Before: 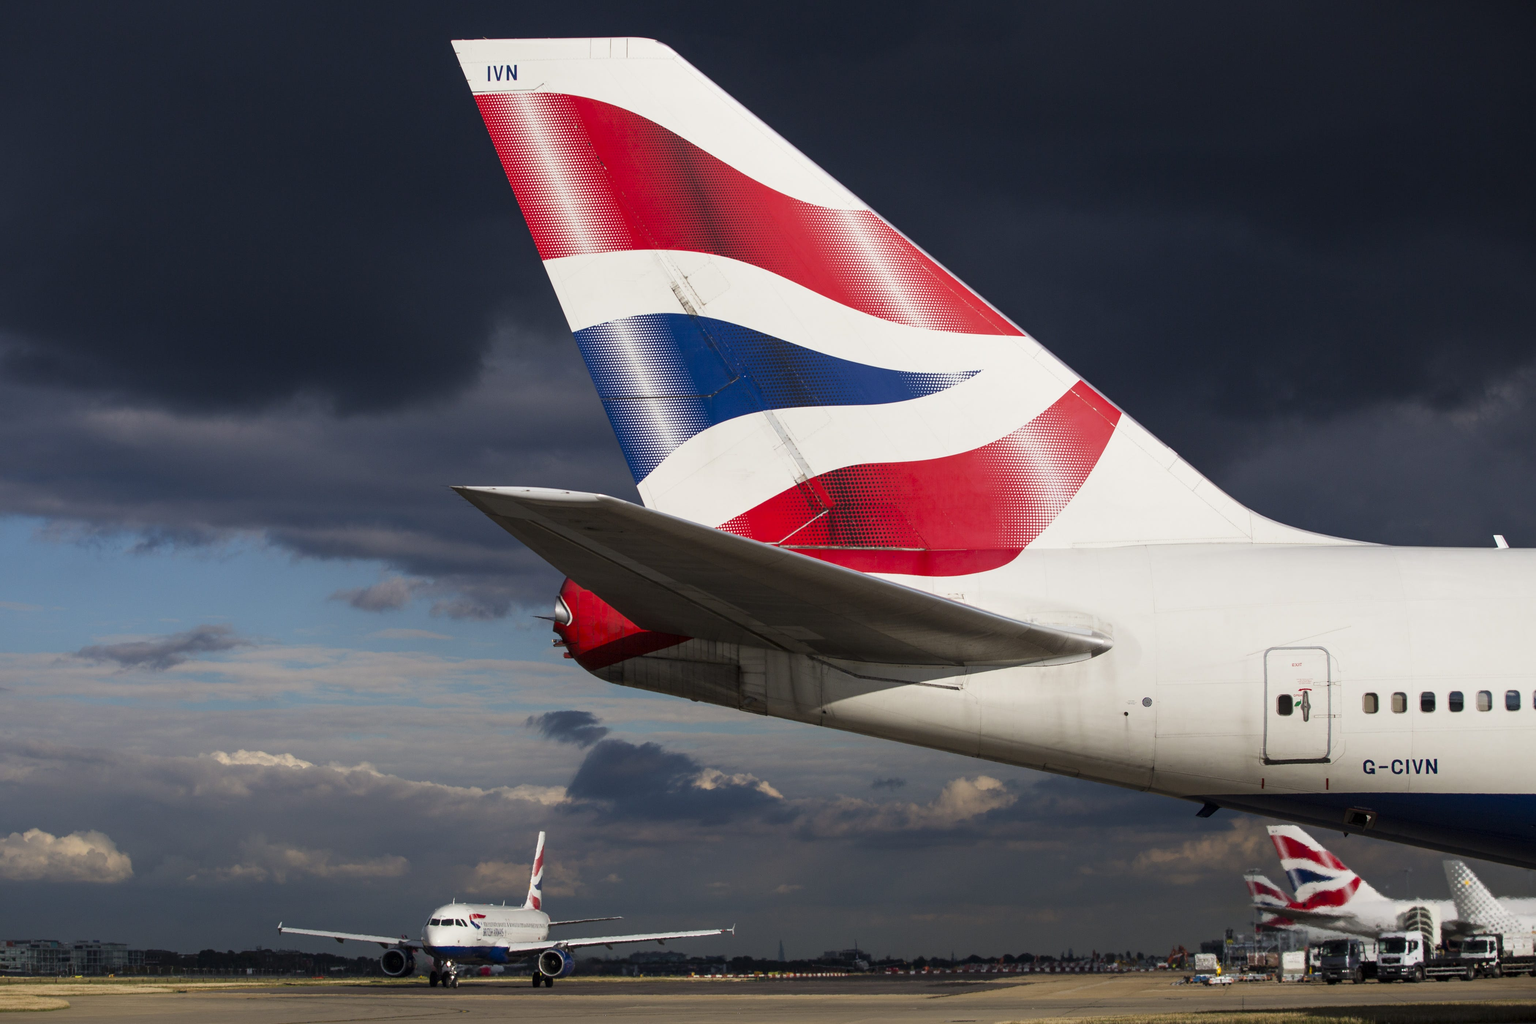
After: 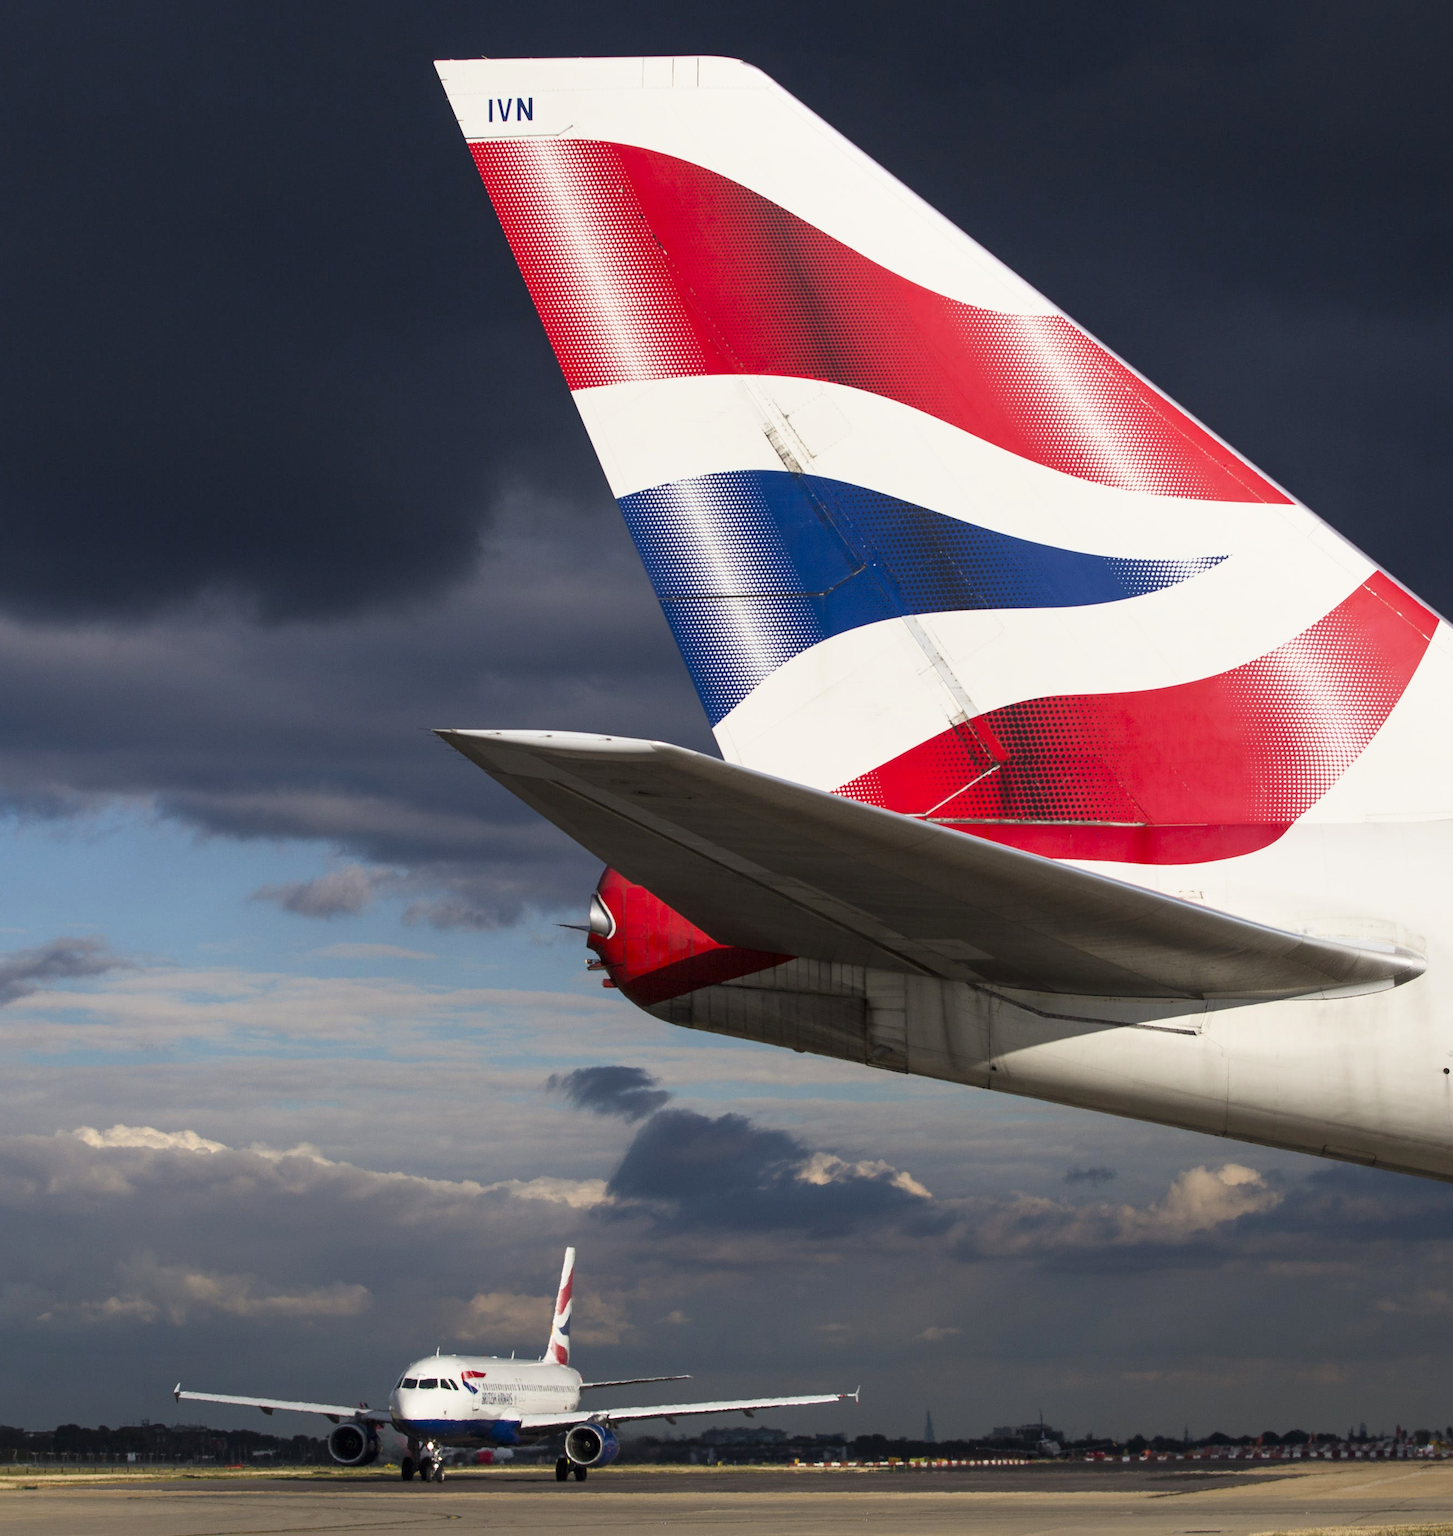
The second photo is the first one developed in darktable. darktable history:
crop: left 10.552%, right 26.365%
base curve: curves: ch0 [(0, 0) (0.666, 0.806) (1, 1)]
